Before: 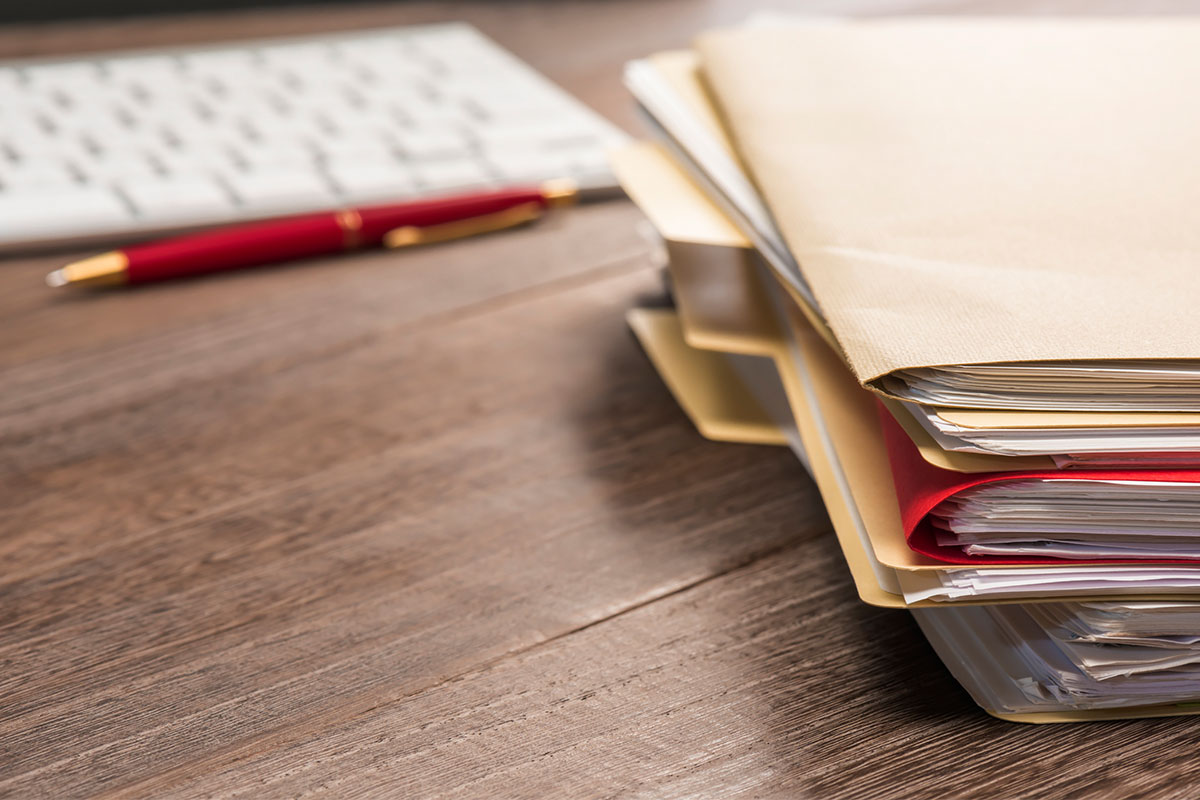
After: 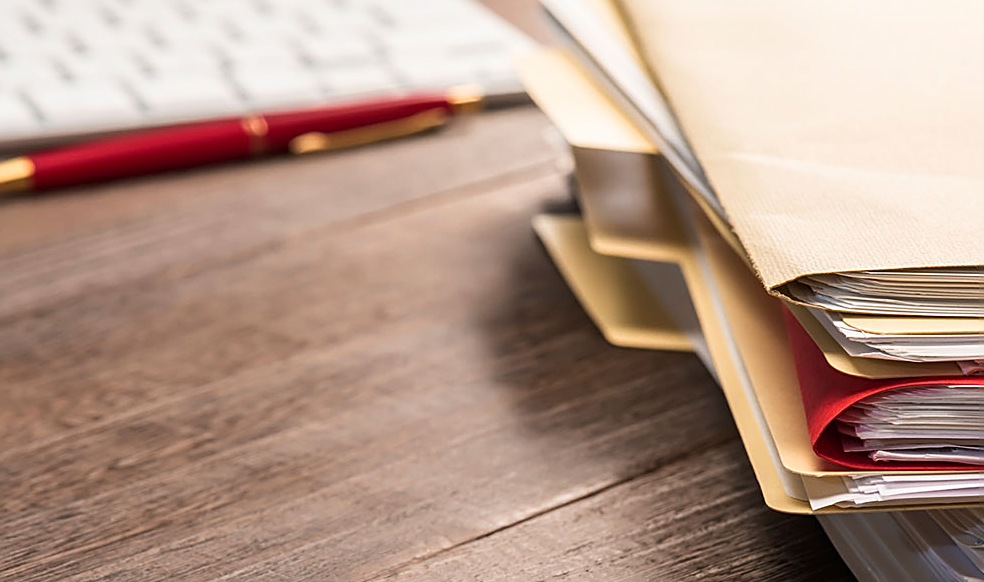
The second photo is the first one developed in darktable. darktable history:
contrast brightness saturation: contrast 0.15, brightness 0.05
crop: left 7.856%, top 11.836%, right 10.12%, bottom 15.387%
sharpen: amount 0.6
